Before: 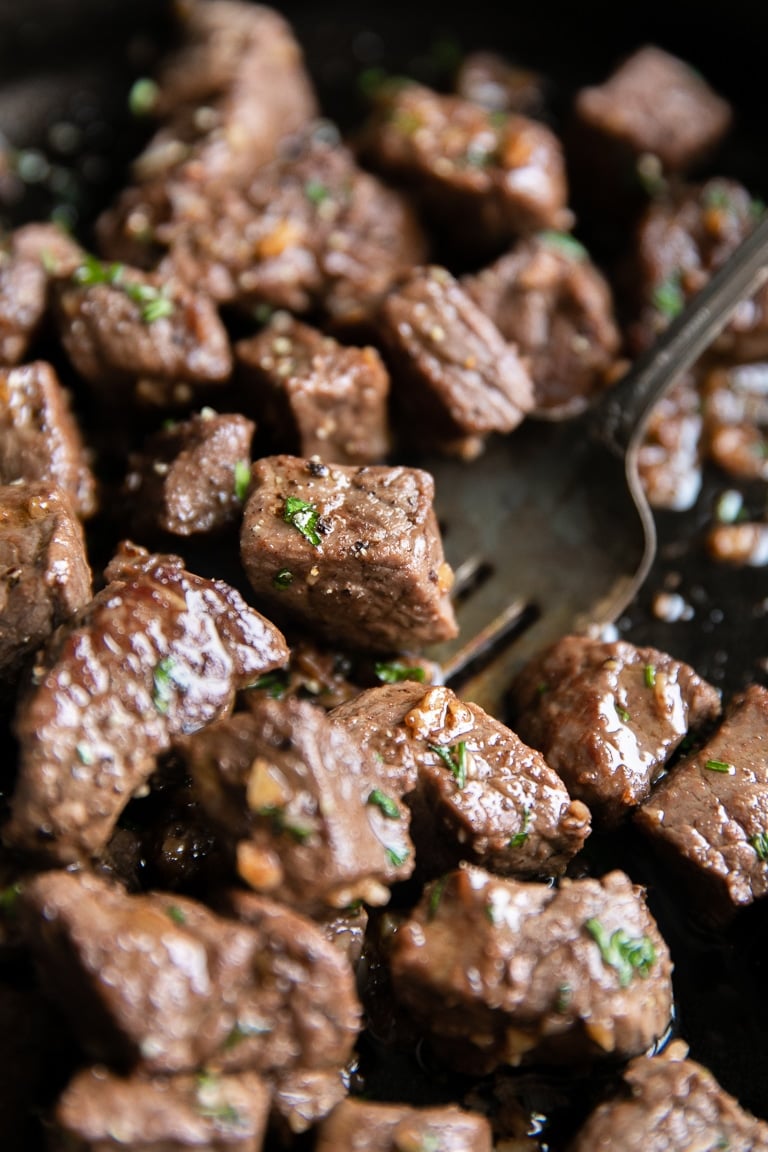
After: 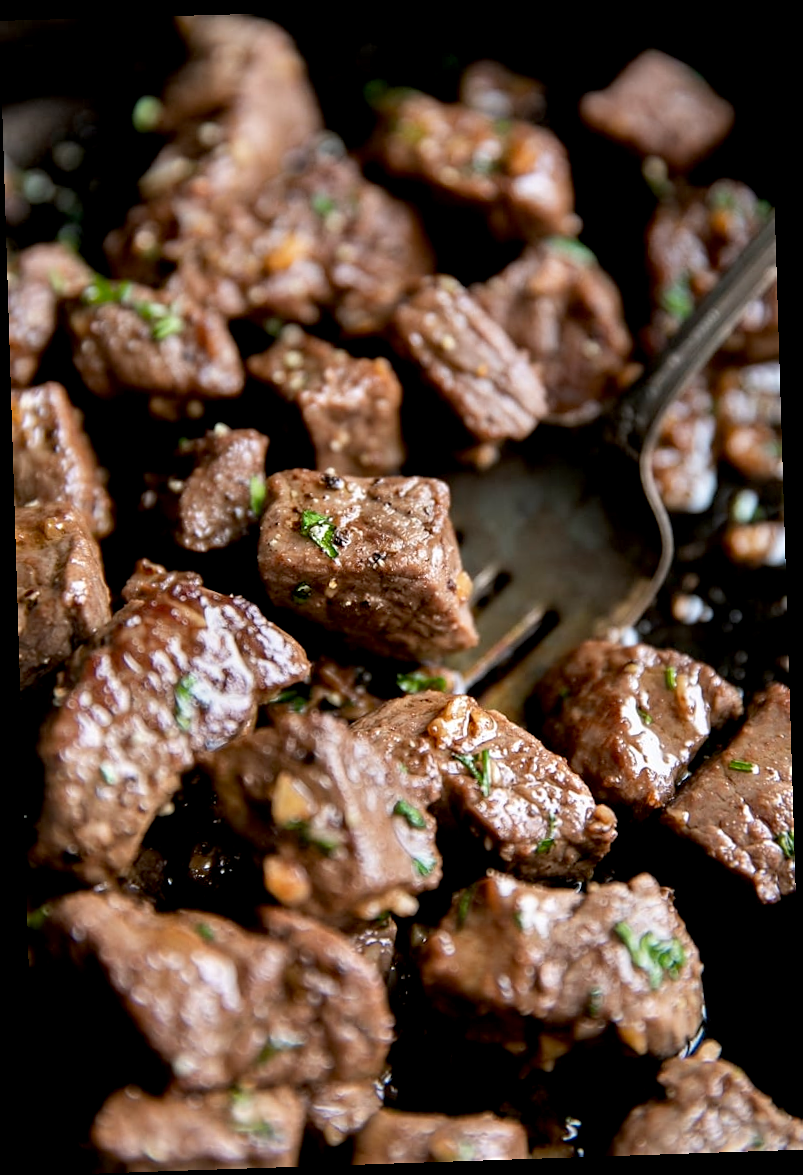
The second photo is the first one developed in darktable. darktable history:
exposure: black level correction 0.009, exposure 0.014 EV, compensate highlight preservation false
sharpen: amount 0.2
rotate and perspective: rotation -1.77°, lens shift (horizontal) 0.004, automatic cropping off
